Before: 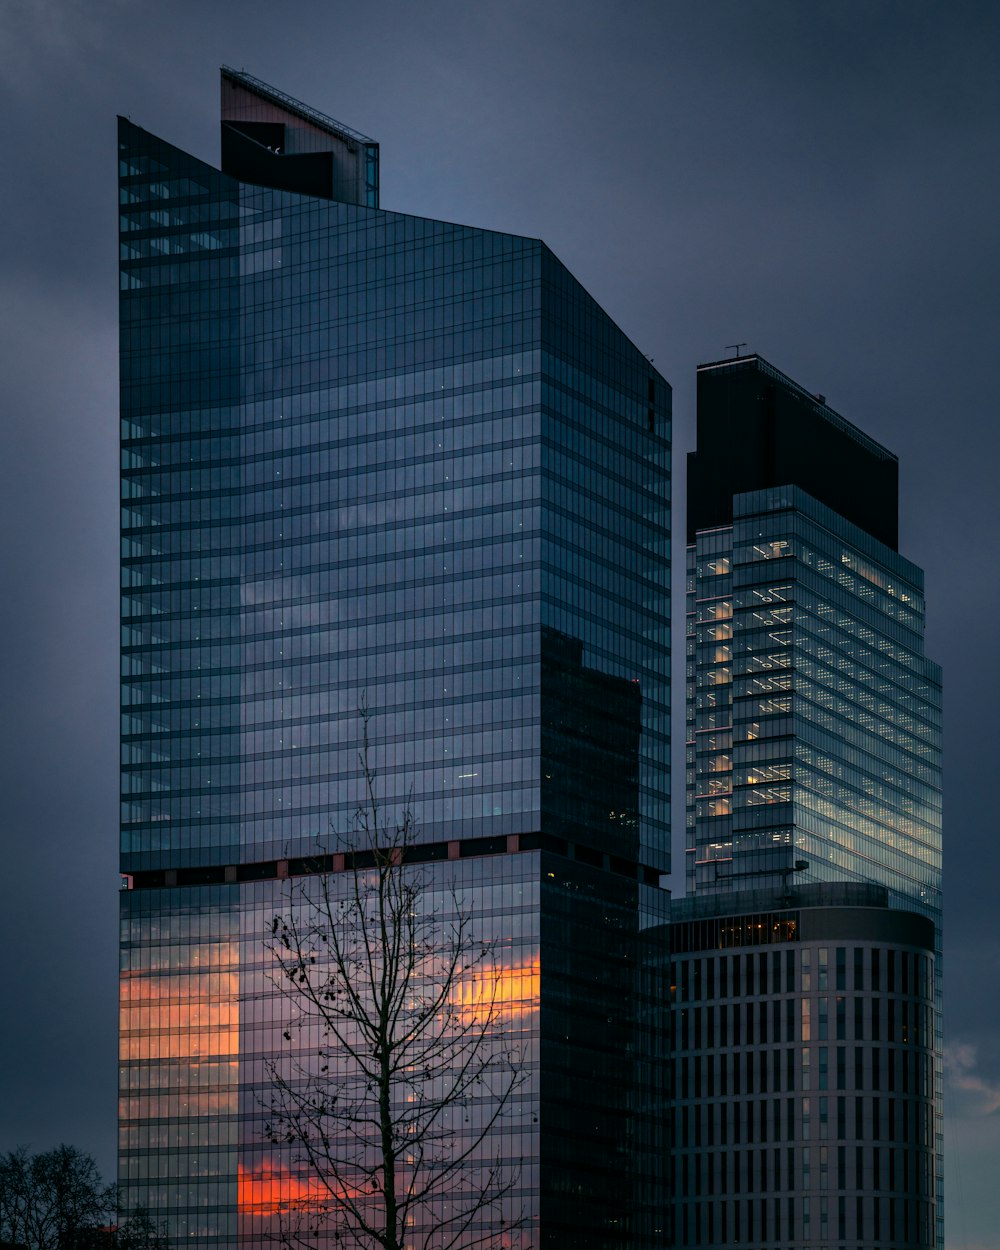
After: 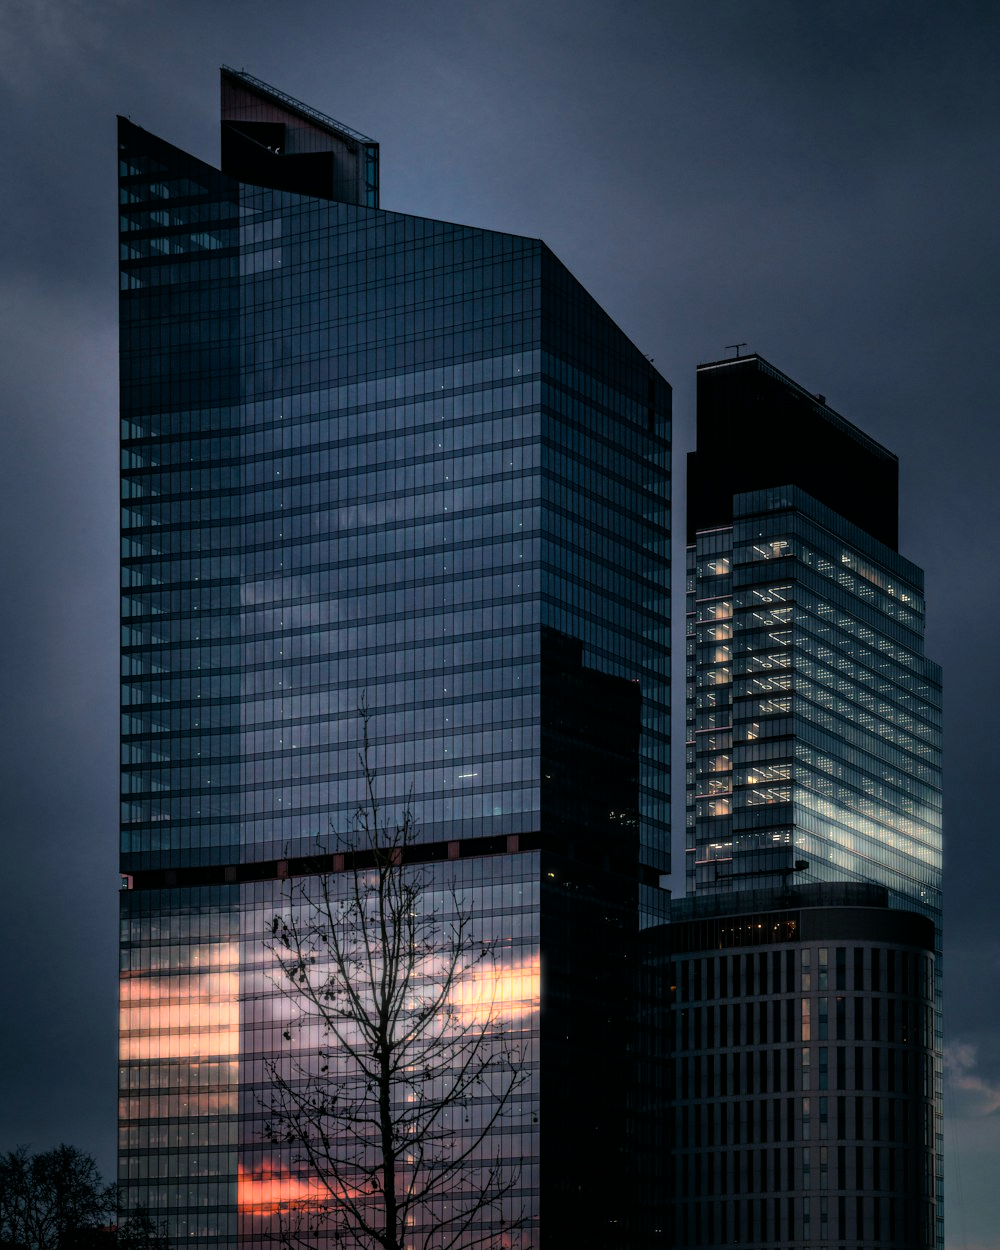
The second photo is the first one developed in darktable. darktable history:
filmic rgb: black relative exposure -9.08 EV, white relative exposure 2.3 EV, hardness 7.49
bloom: size 0%, threshold 54.82%, strength 8.31%
